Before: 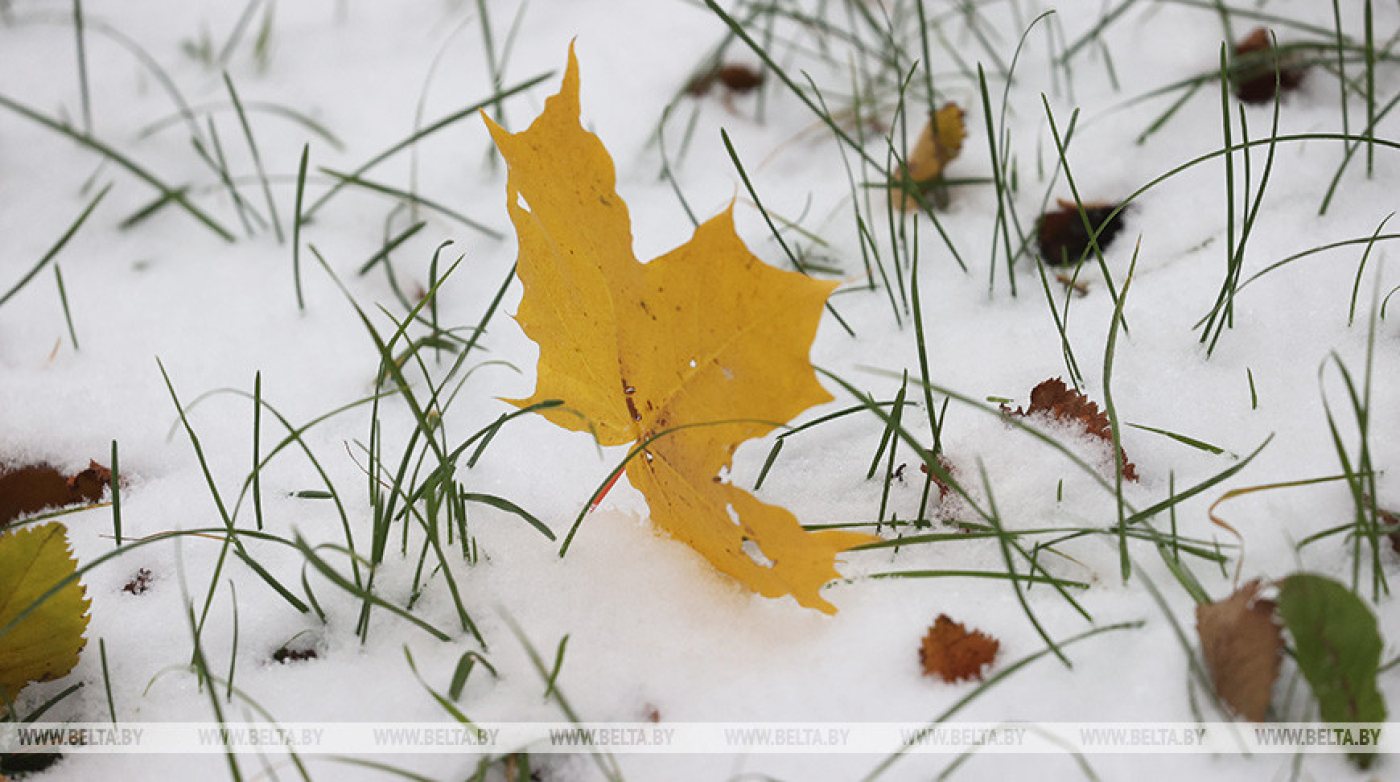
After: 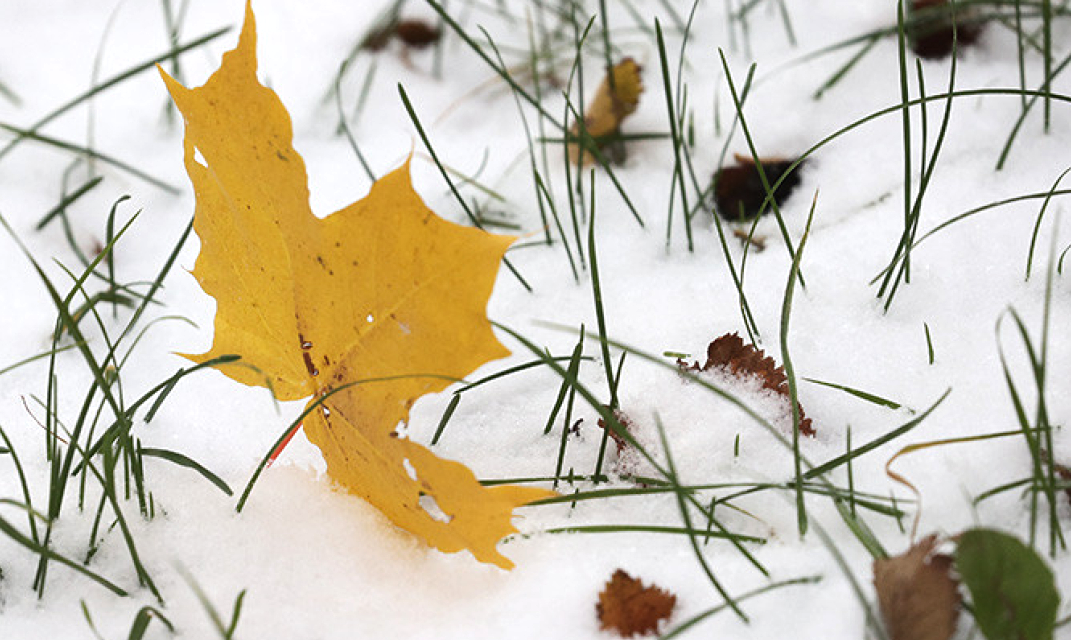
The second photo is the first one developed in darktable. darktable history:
crop: left 23.095%, top 5.827%, bottom 11.854%
tone equalizer: -8 EV -0.417 EV, -7 EV -0.389 EV, -6 EV -0.333 EV, -5 EV -0.222 EV, -3 EV 0.222 EV, -2 EV 0.333 EV, -1 EV 0.389 EV, +0 EV 0.417 EV, edges refinement/feathering 500, mask exposure compensation -1.57 EV, preserve details no
